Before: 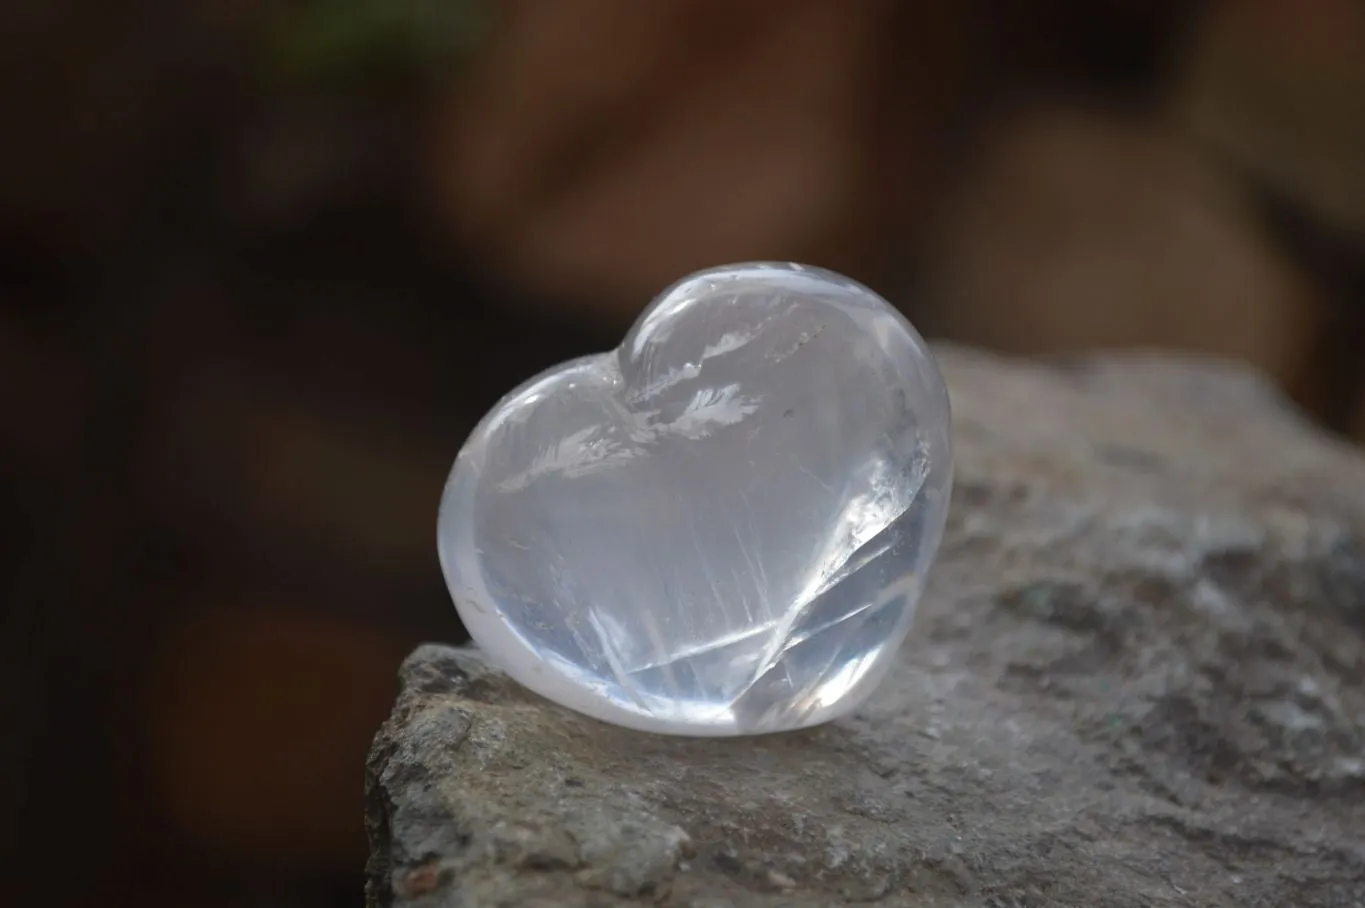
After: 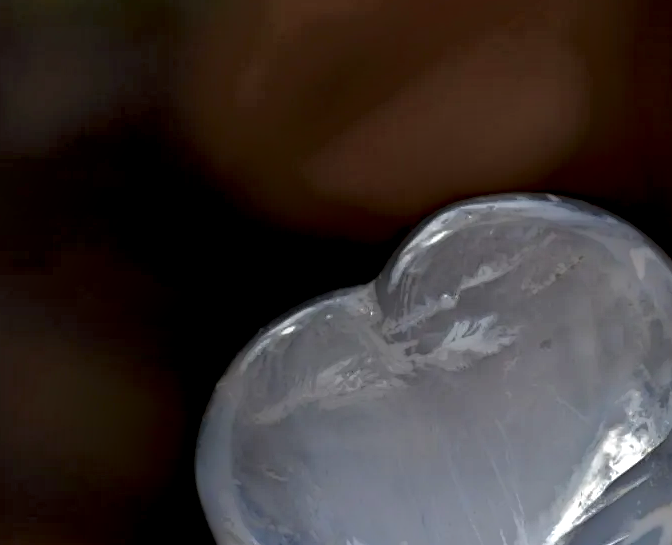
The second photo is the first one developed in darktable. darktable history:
local contrast: highlights 0%, shadows 198%, detail 164%, midtone range 0.001
crop: left 17.835%, top 7.675%, right 32.881%, bottom 32.213%
exposure: exposure 0.559 EV, compensate highlight preservation false
